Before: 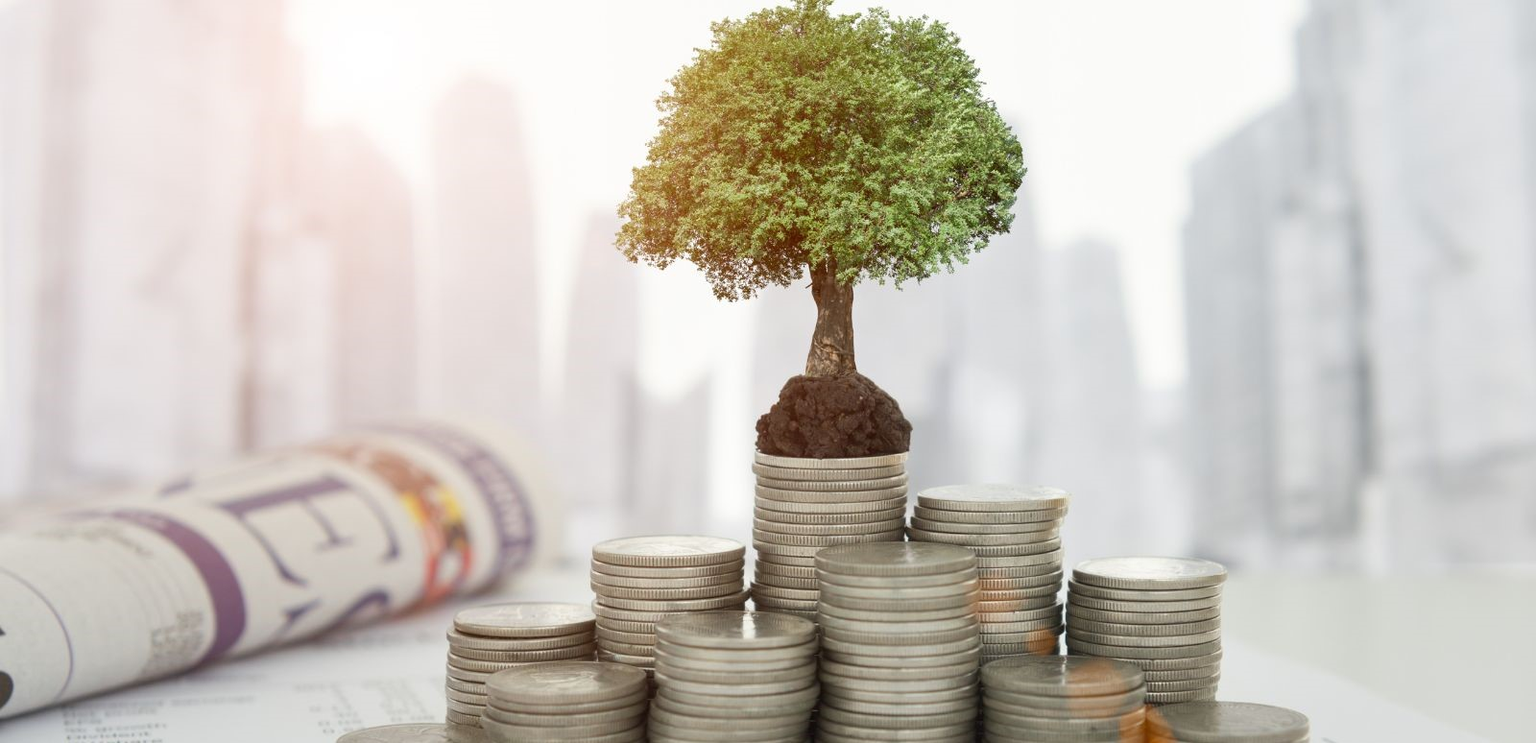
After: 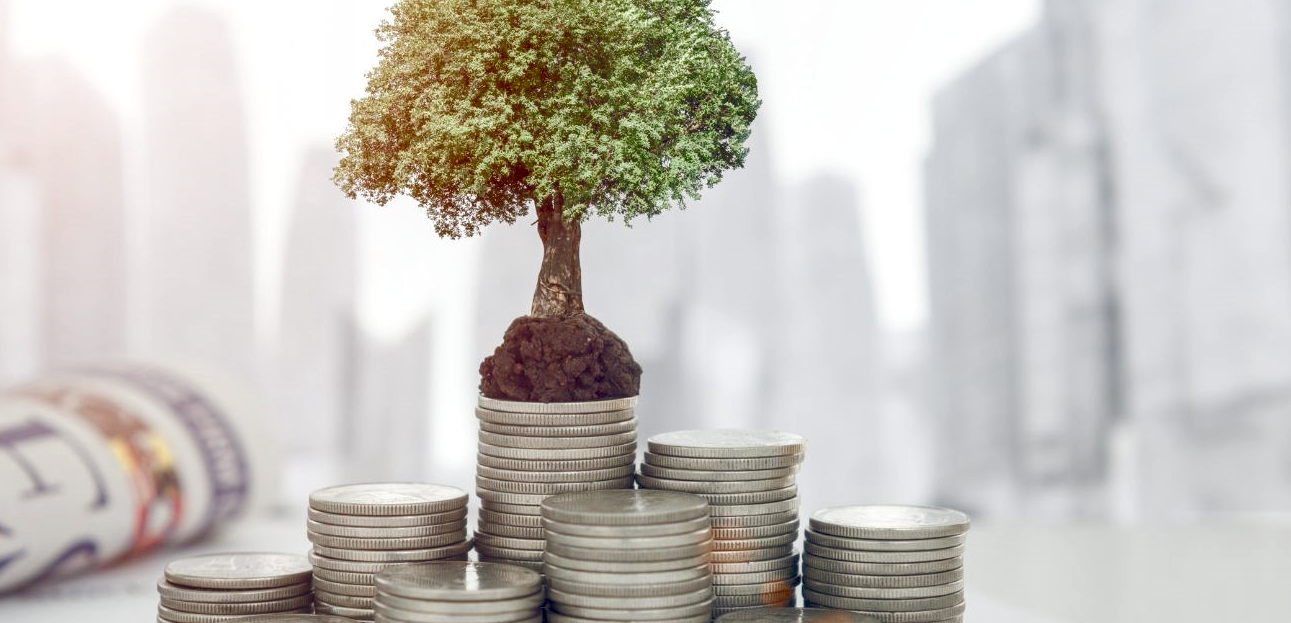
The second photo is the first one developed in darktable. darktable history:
crop: left 19.278%, top 9.7%, right 0%, bottom 9.79%
color balance rgb: global offset › luminance 0.395%, global offset › chroma 0.212%, global offset › hue 254.49°, perceptual saturation grading › global saturation 20%, perceptual saturation grading › highlights -50.575%, perceptual saturation grading › shadows 30.851%, global vibrance -1.504%, saturation formula JzAzBz (2021)
local contrast: on, module defaults
